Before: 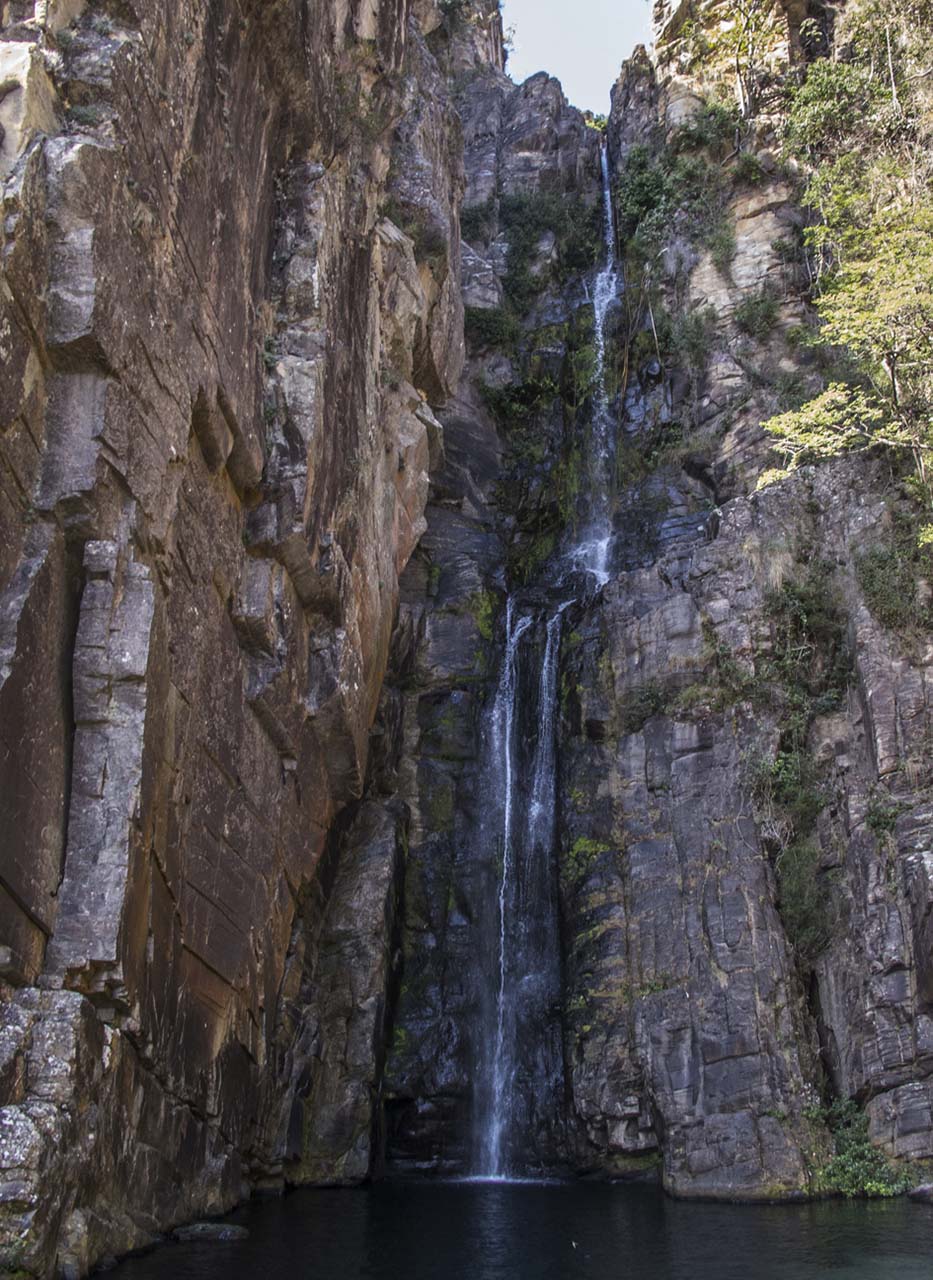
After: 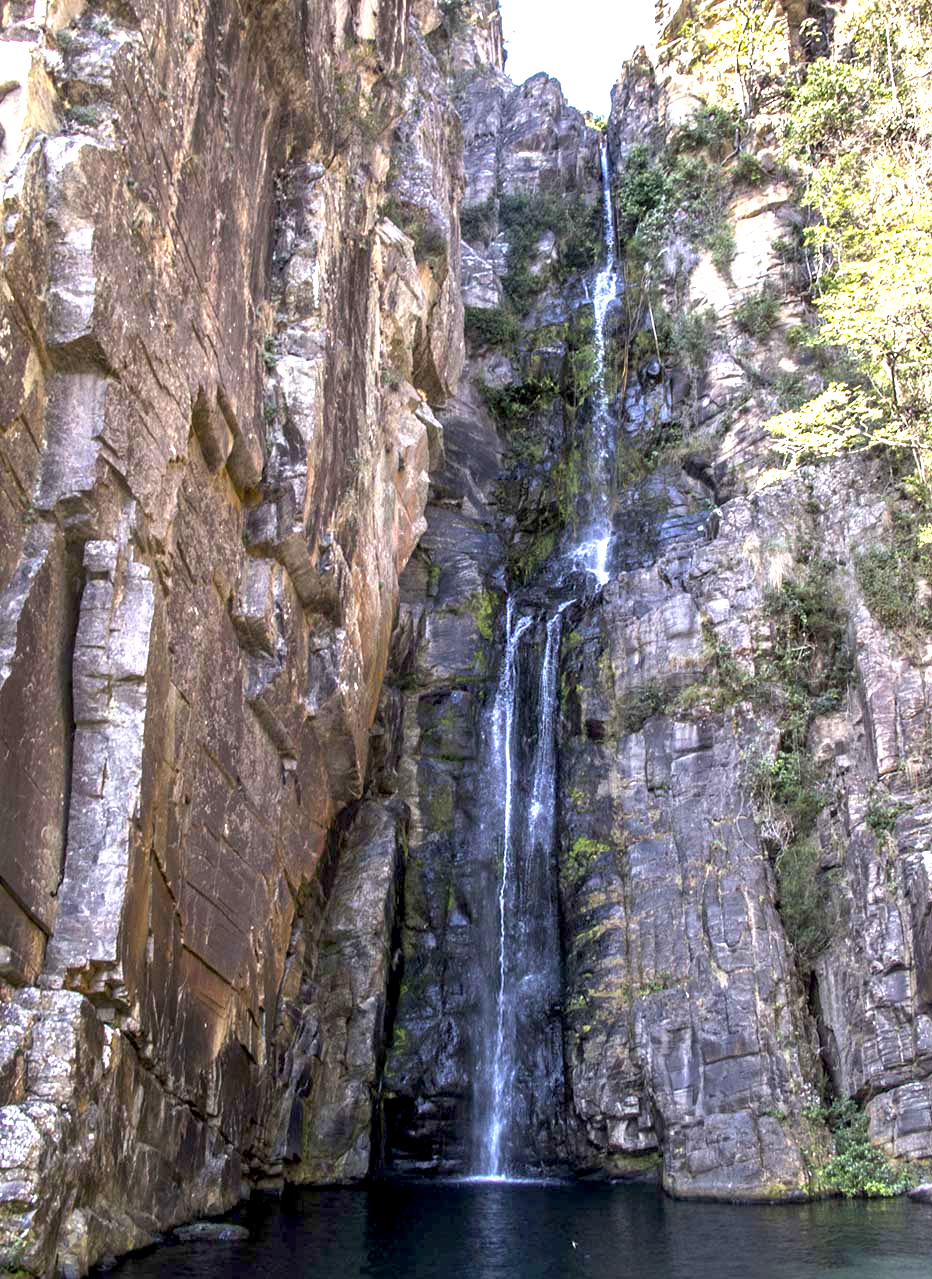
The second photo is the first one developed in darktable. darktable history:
exposure: black level correction 0, exposure 1.471 EV, compensate exposure bias true, compensate highlight preservation false
base curve: curves: ch0 [(0.017, 0) (0.425, 0.441) (0.844, 0.933) (1, 1)], preserve colors none
